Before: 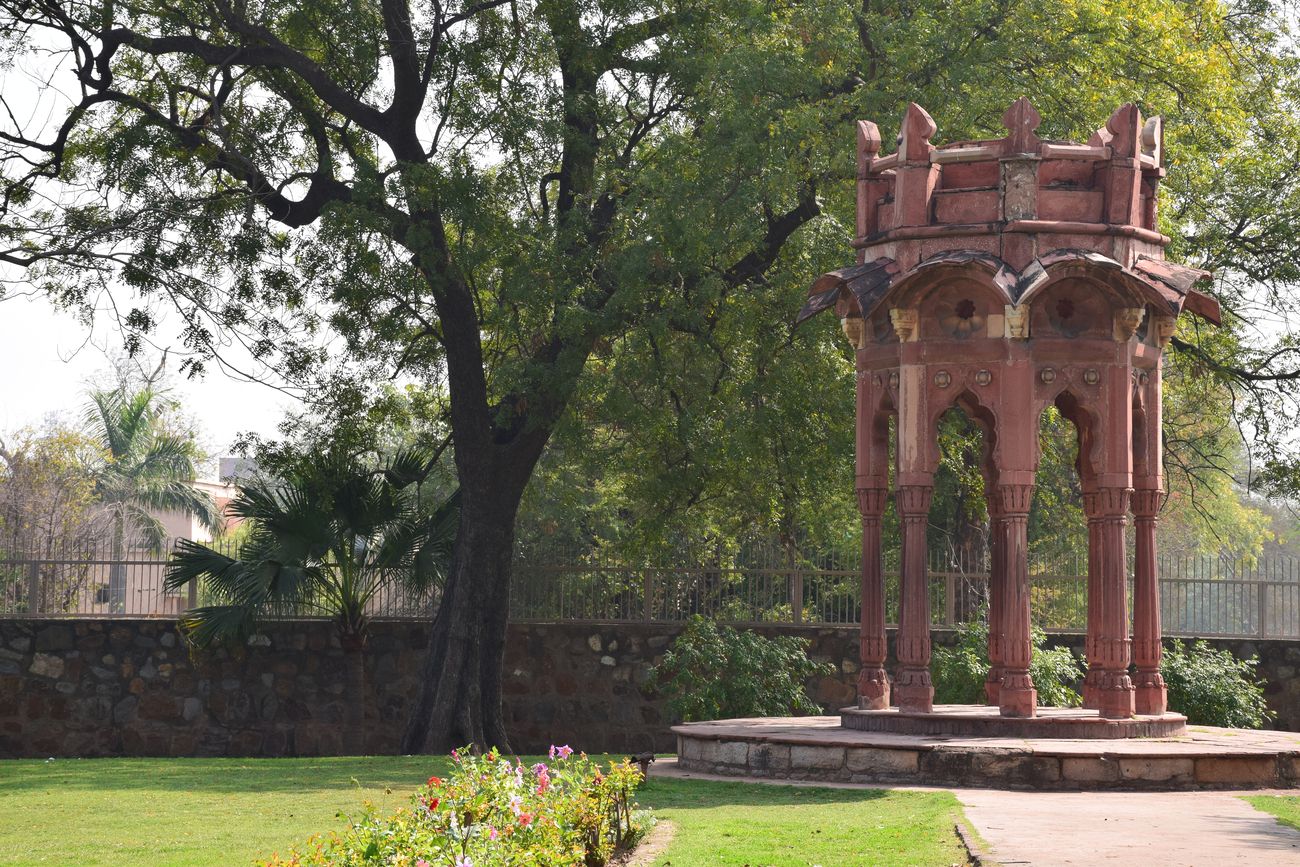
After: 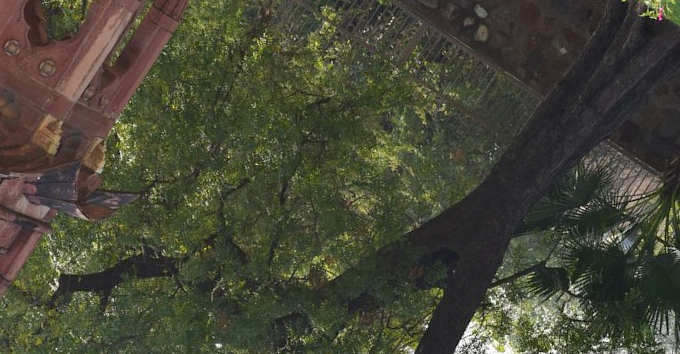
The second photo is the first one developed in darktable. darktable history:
crop and rotate: angle 147.36°, left 9.095%, top 15.658%, right 4.495%, bottom 16.905%
